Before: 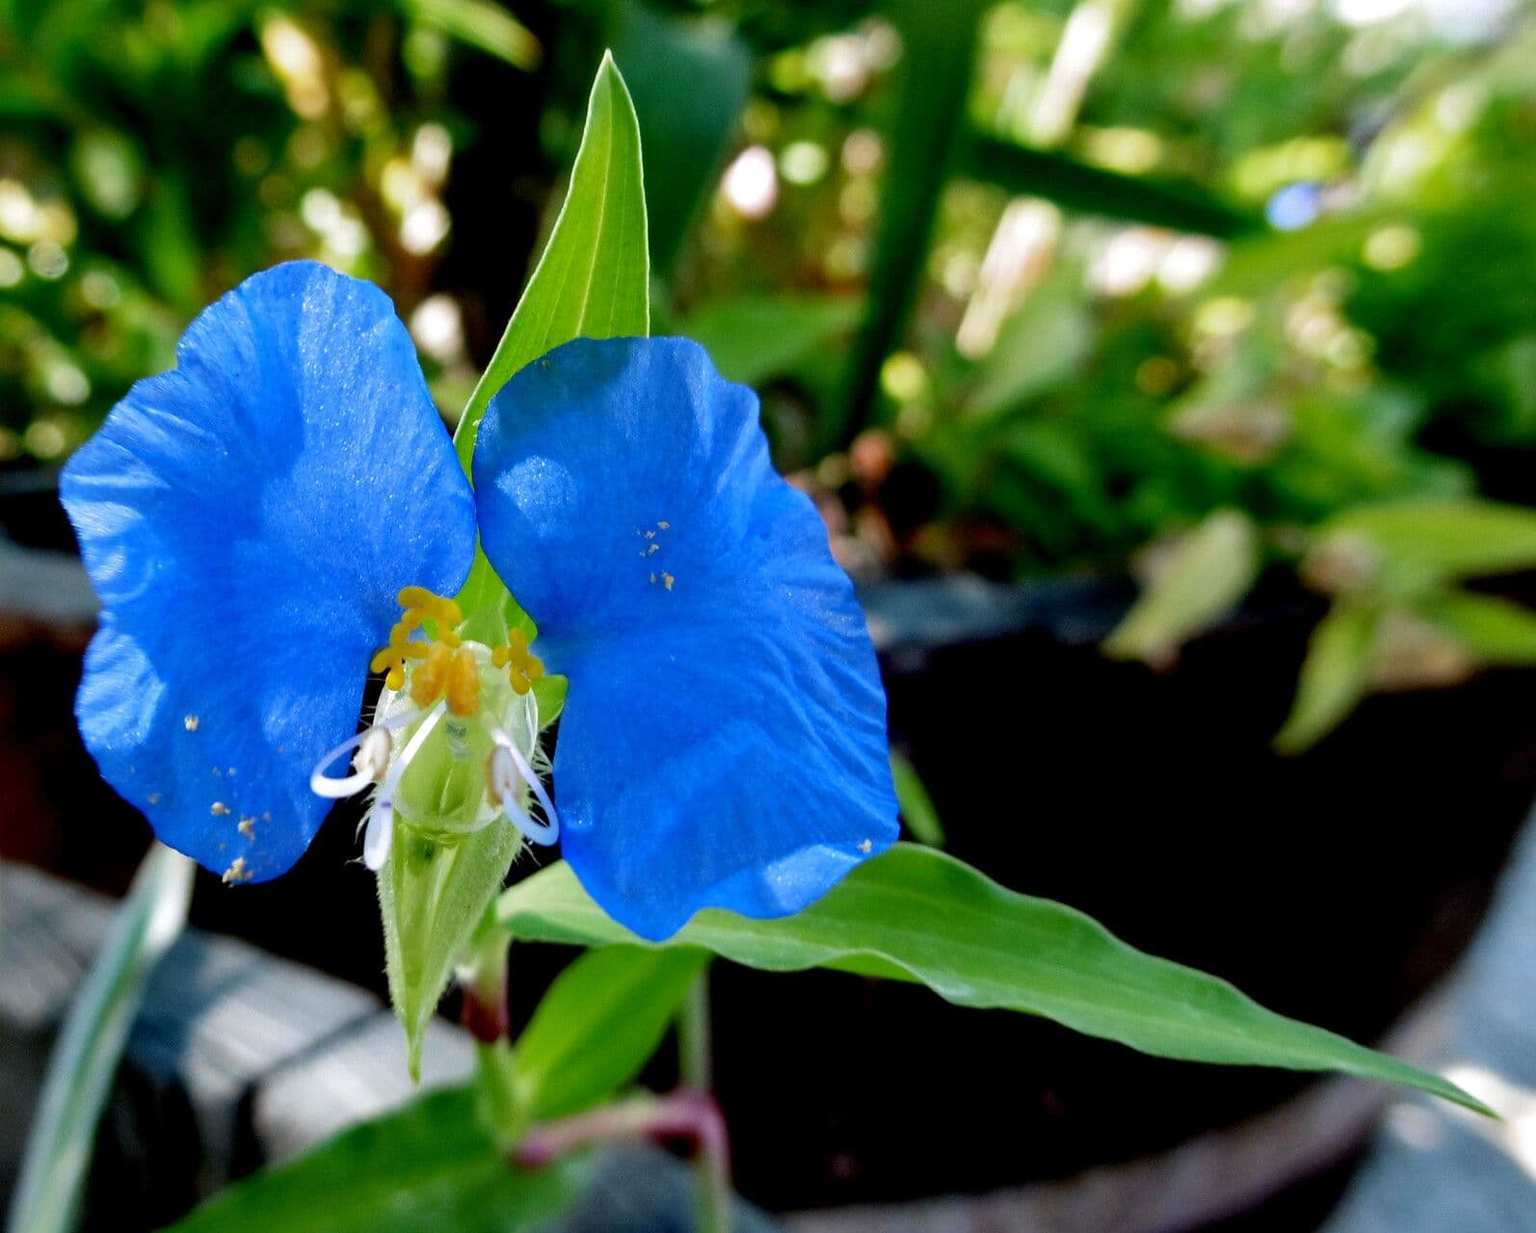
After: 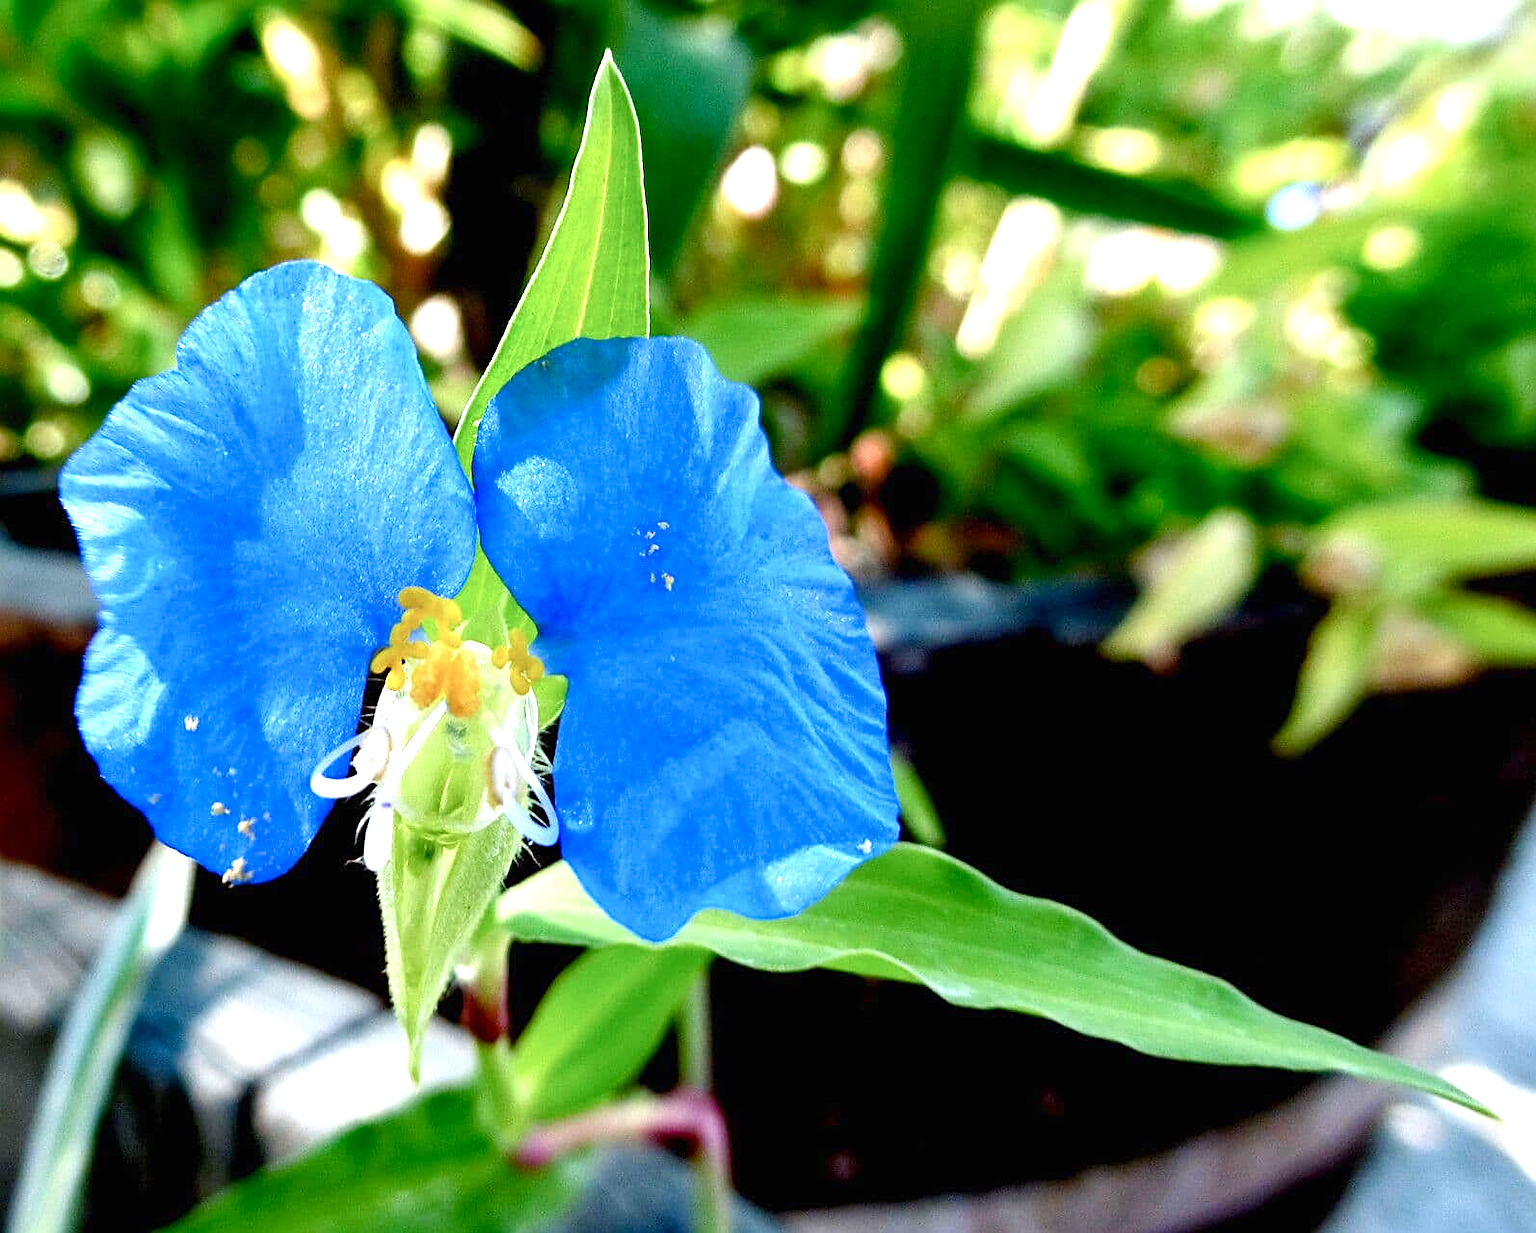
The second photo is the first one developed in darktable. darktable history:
exposure: black level correction 0, exposure 1.103 EV, compensate highlight preservation false
color balance rgb: perceptual saturation grading › global saturation 0.586%, perceptual saturation grading › highlights -19.865%, perceptual saturation grading › shadows 20.151%, global vibrance 20.69%
sharpen: on, module defaults
